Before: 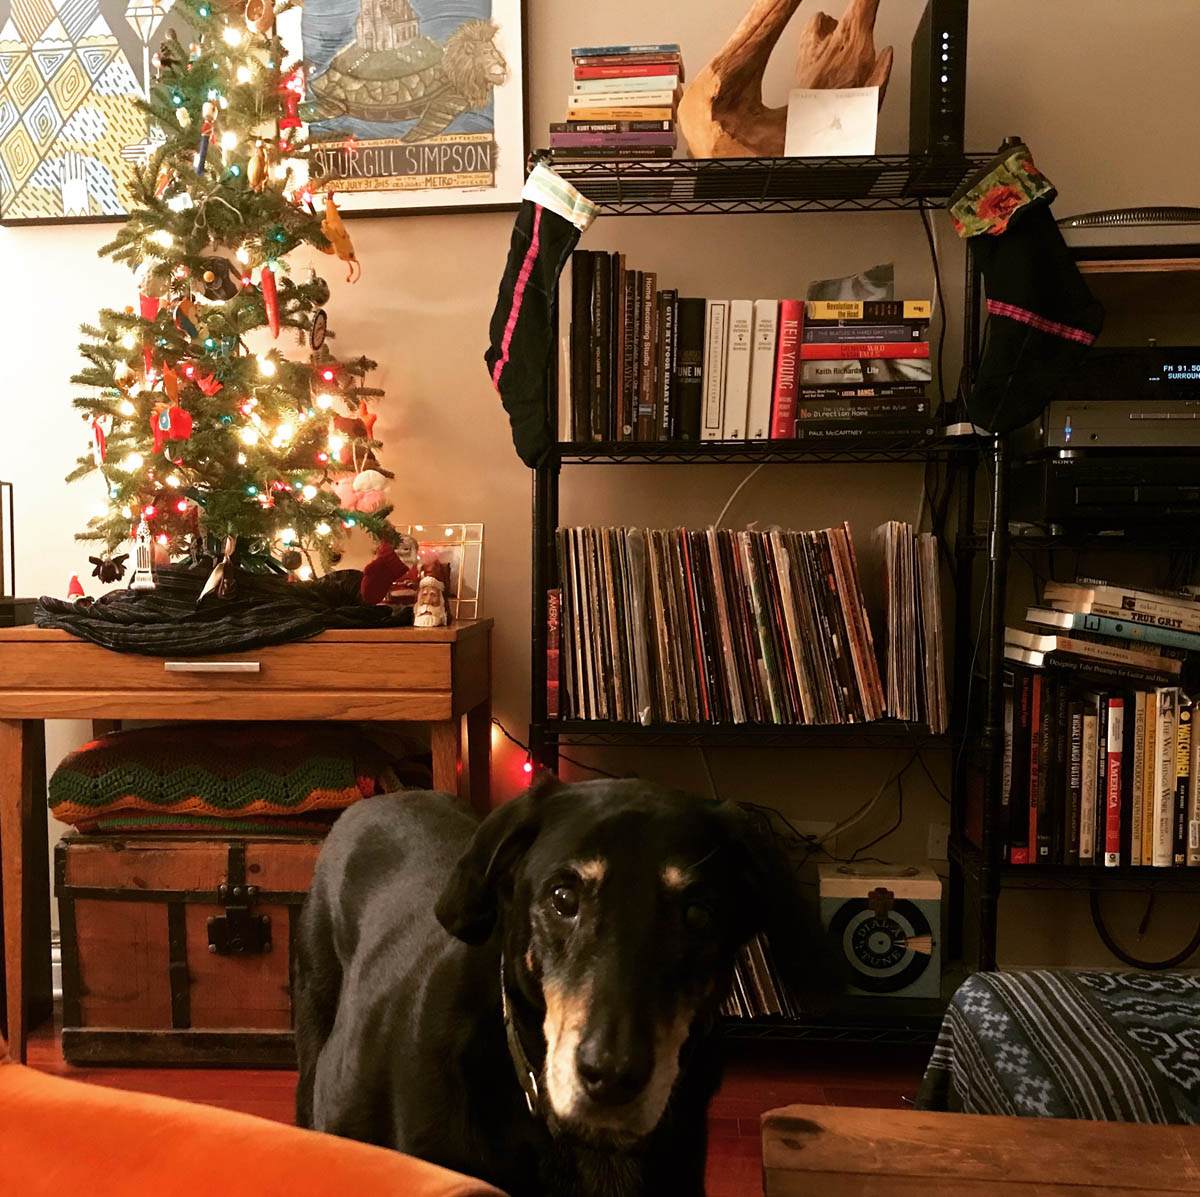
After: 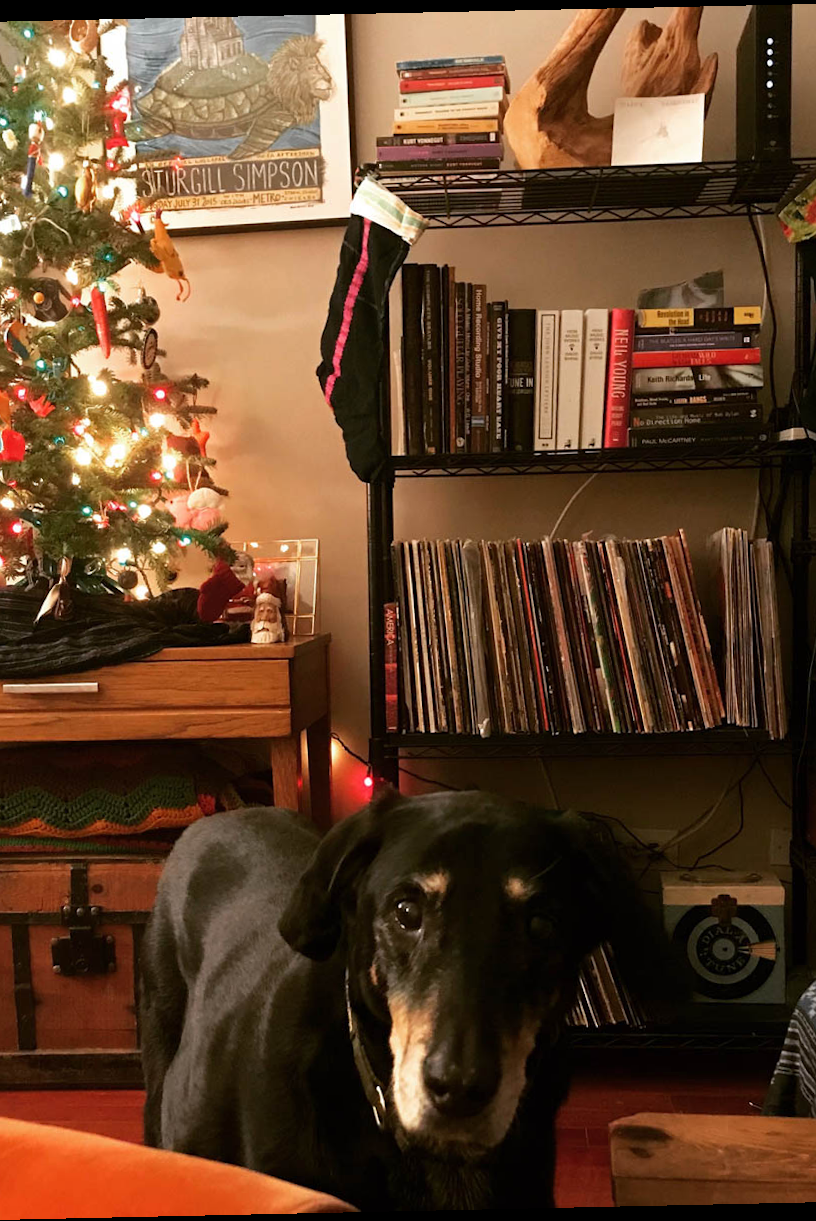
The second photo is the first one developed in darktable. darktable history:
crop and rotate: left 14.436%, right 18.898%
rotate and perspective: rotation -1.24°, automatic cropping off
